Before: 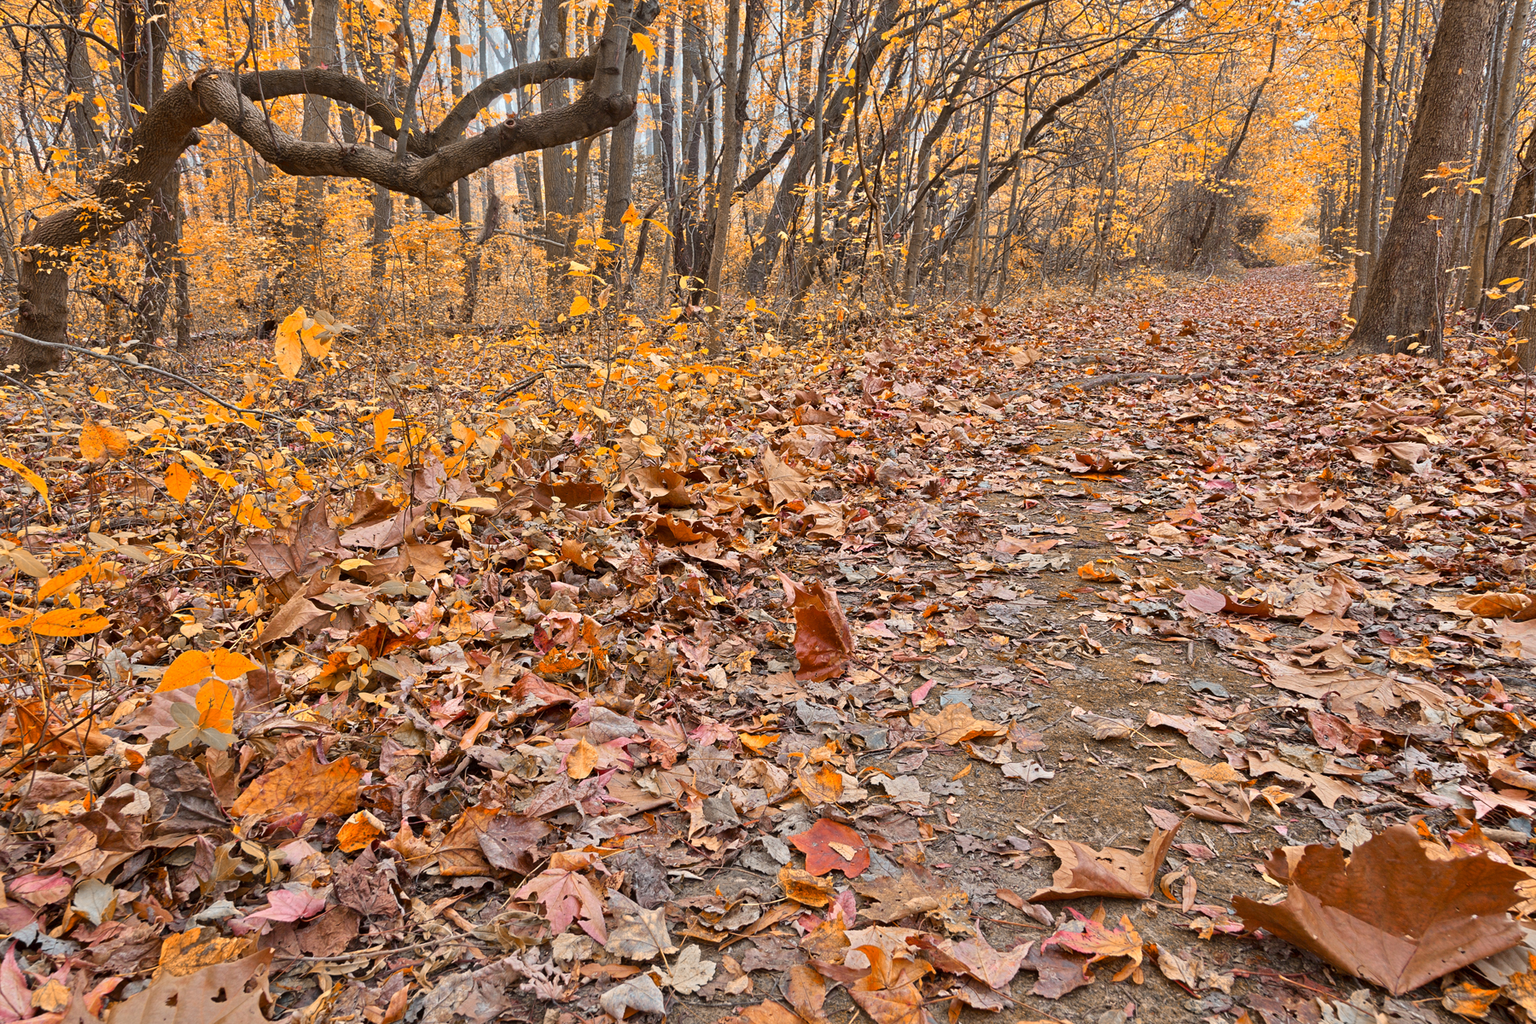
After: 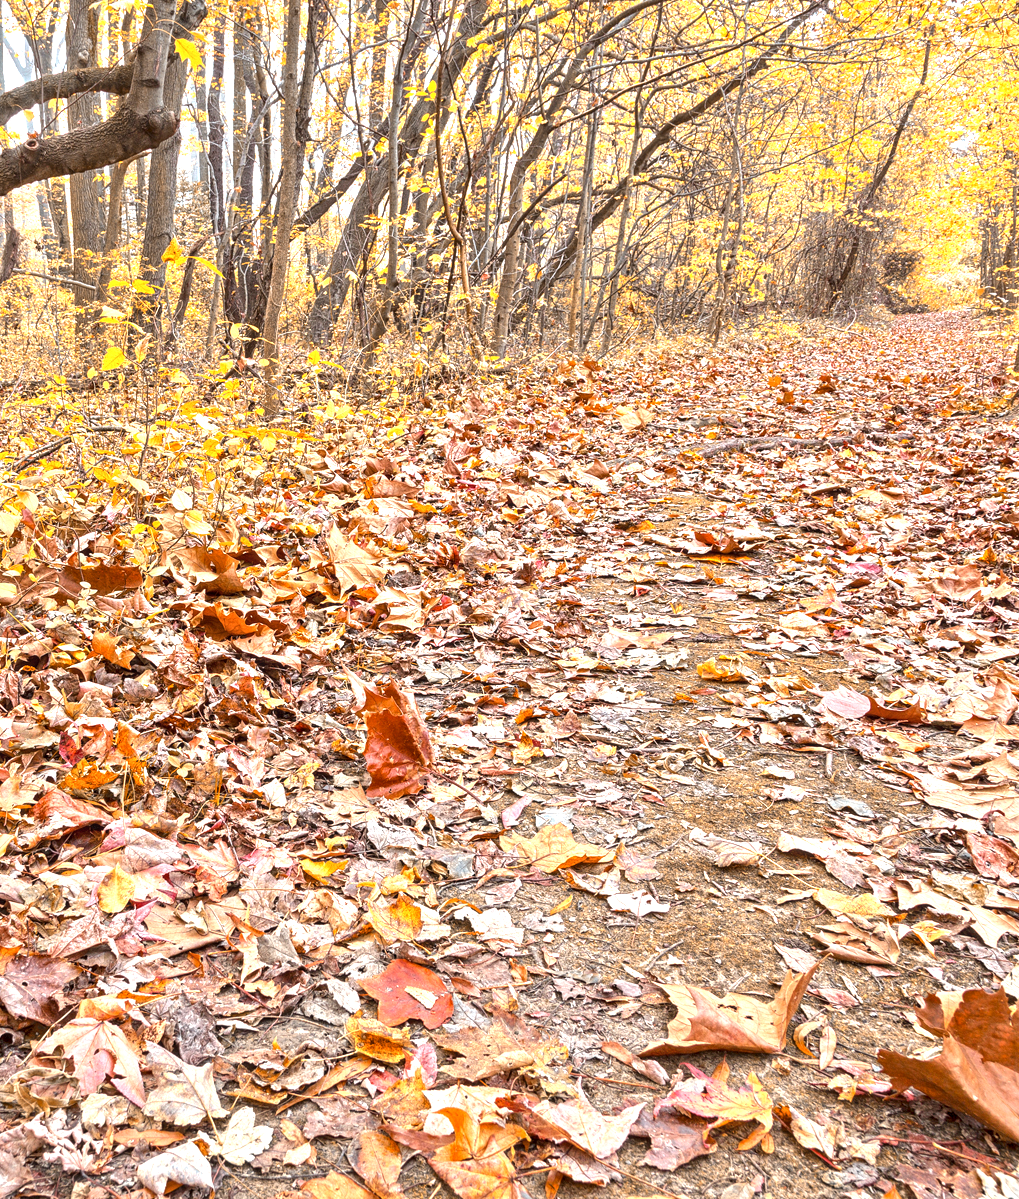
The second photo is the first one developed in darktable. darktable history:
exposure: exposure 1.15 EV, compensate highlight preservation false
crop: left 31.458%, top 0%, right 11.876%
local contrast: detail 130%
